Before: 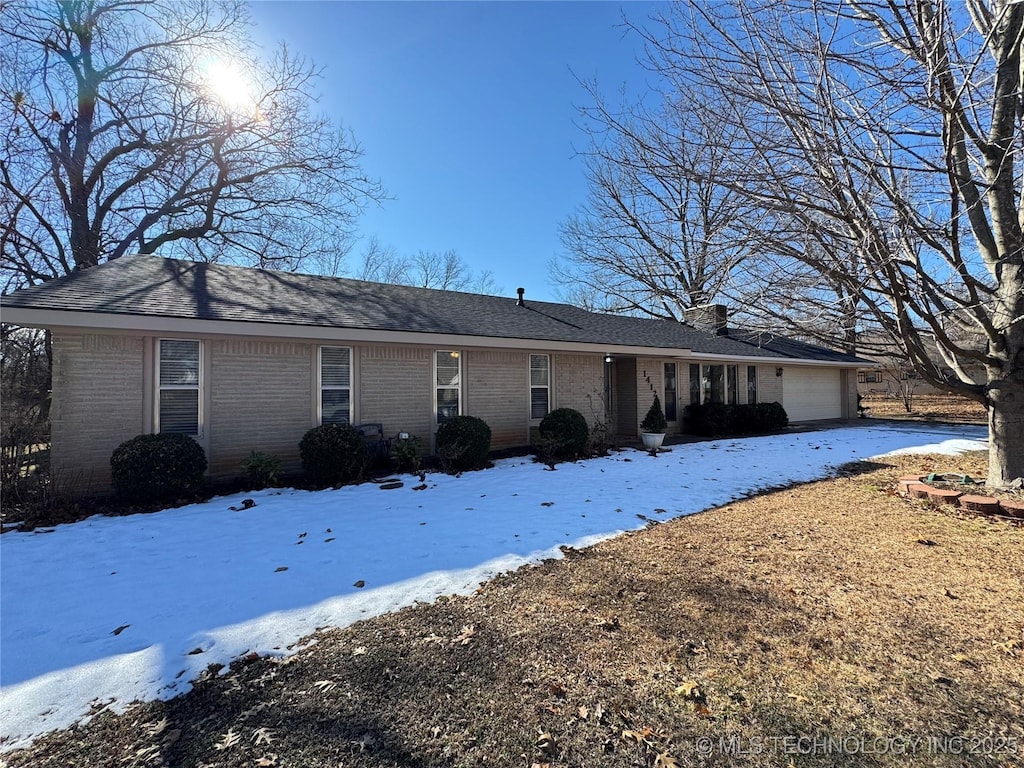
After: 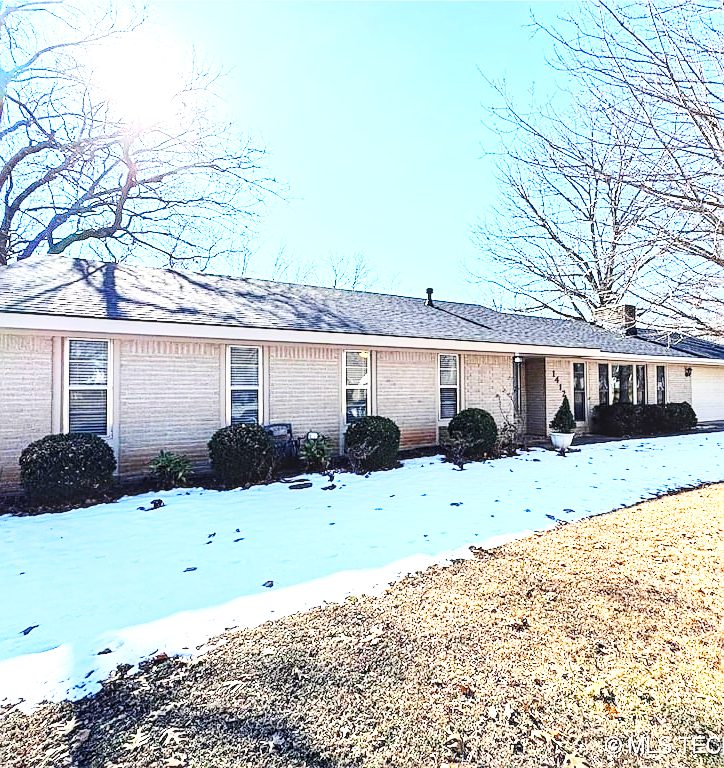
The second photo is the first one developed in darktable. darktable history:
crop and rotate: left 8.932%, right 20.332%
contrast brightness saturation: contrast 0.199, brightness 0.163, saturation 0.216
base curve: curves: ch0 [(0, 0) (0.032, 0.025) (0.121, 0.166) (0.206, 0.329) (0.605, 0.79) (1, 1)], preserve colors none
exposure: black level correction 0, exposure 1.669 EV, compensate highlight preservation false
local contrast: detail 130%
sharpen: on, module defaults
levels: mode automatic, levels [0.026, 0.507, 0.987]
